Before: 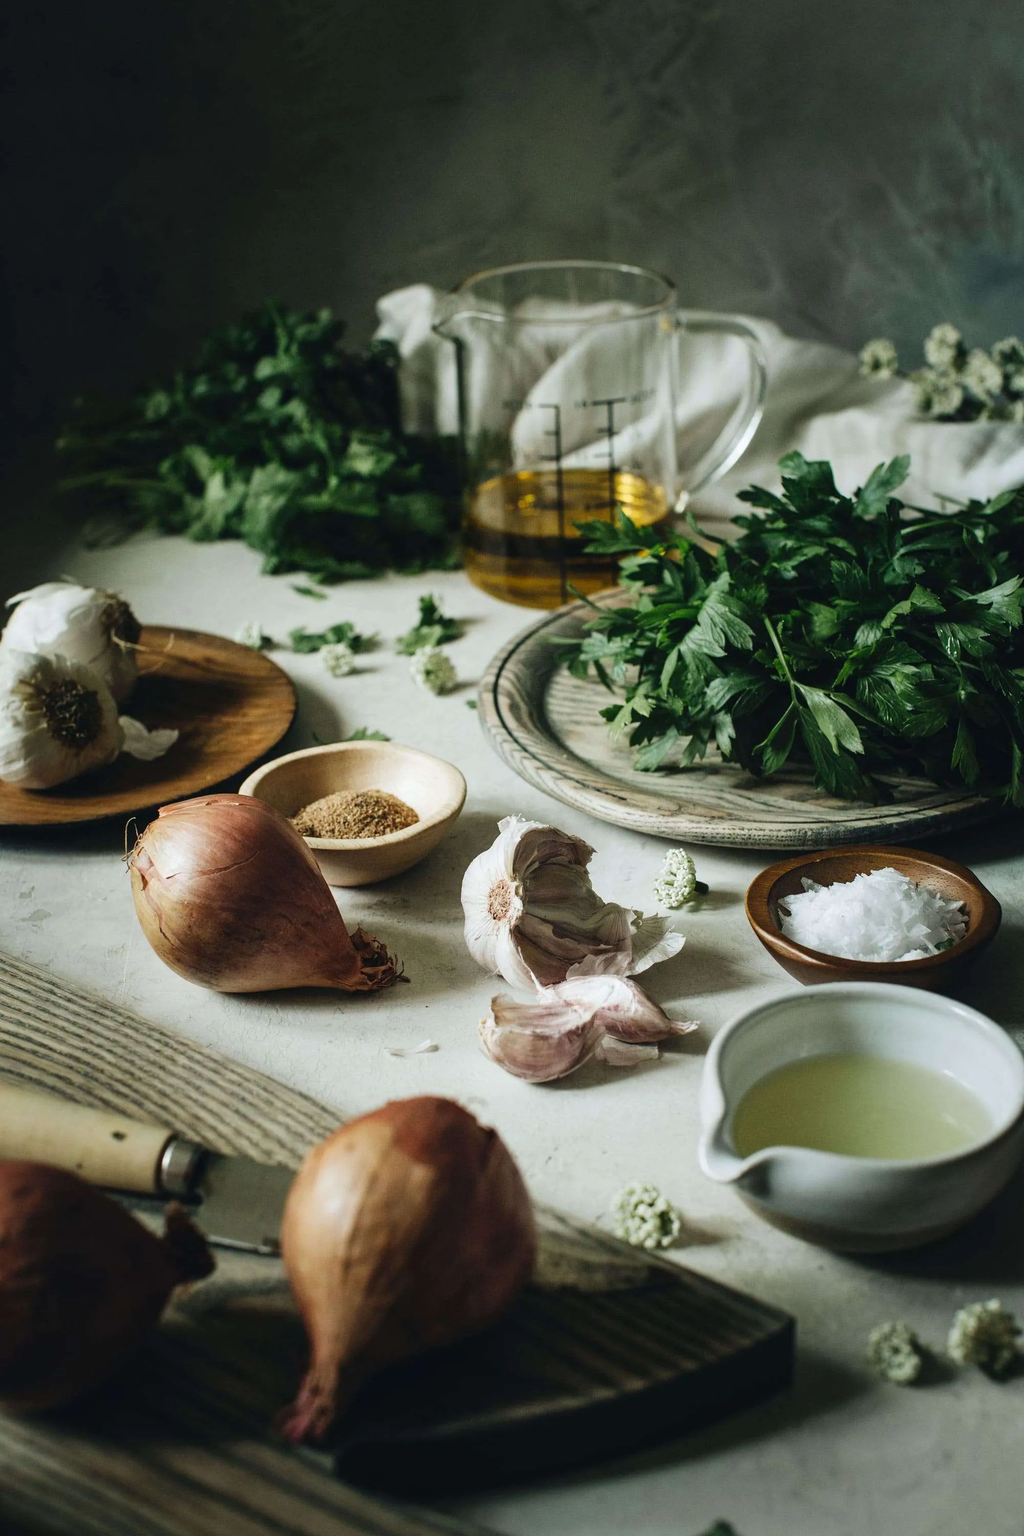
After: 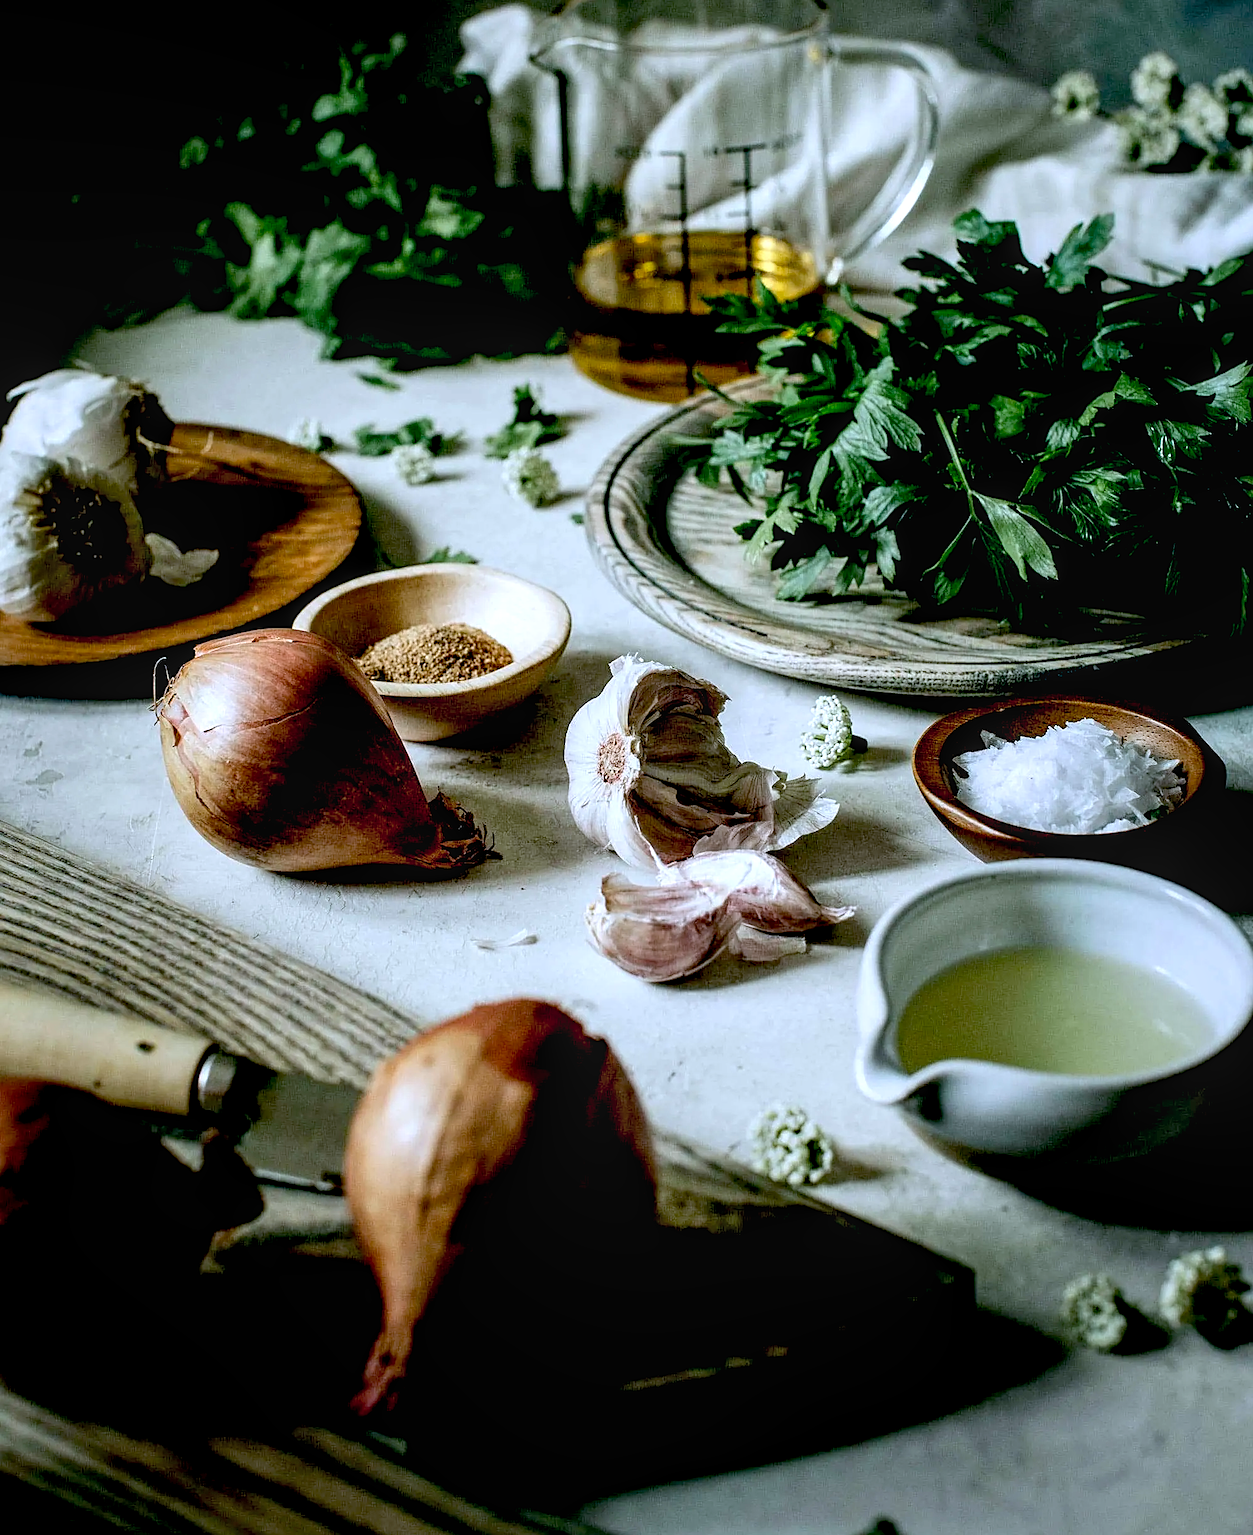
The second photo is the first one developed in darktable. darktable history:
color calibration: illuminant as shot in camera, x 0.37, y 0.382, temperature 4320.53 K
crop and rotate: top 18.283%
local contrast: on, module defaults
exposure: black level correction 0.03, exposure 0.302 EV, compensate highlight preservation false
sharpen: on, module defaults
